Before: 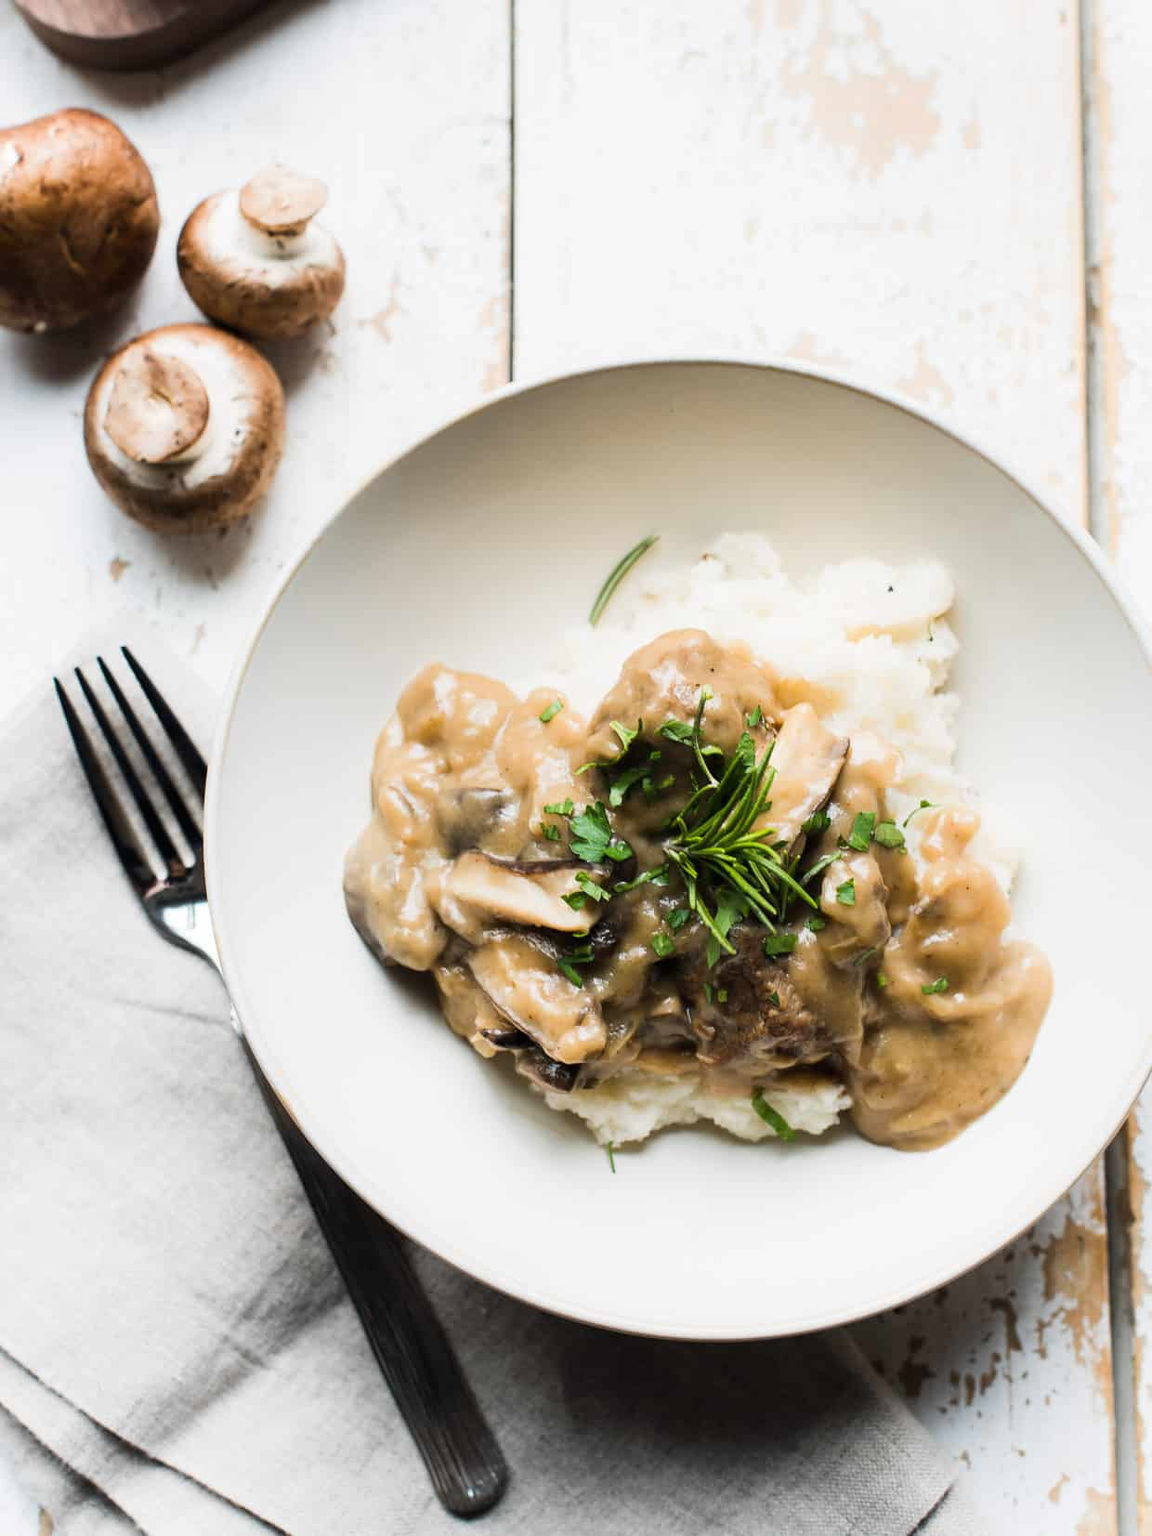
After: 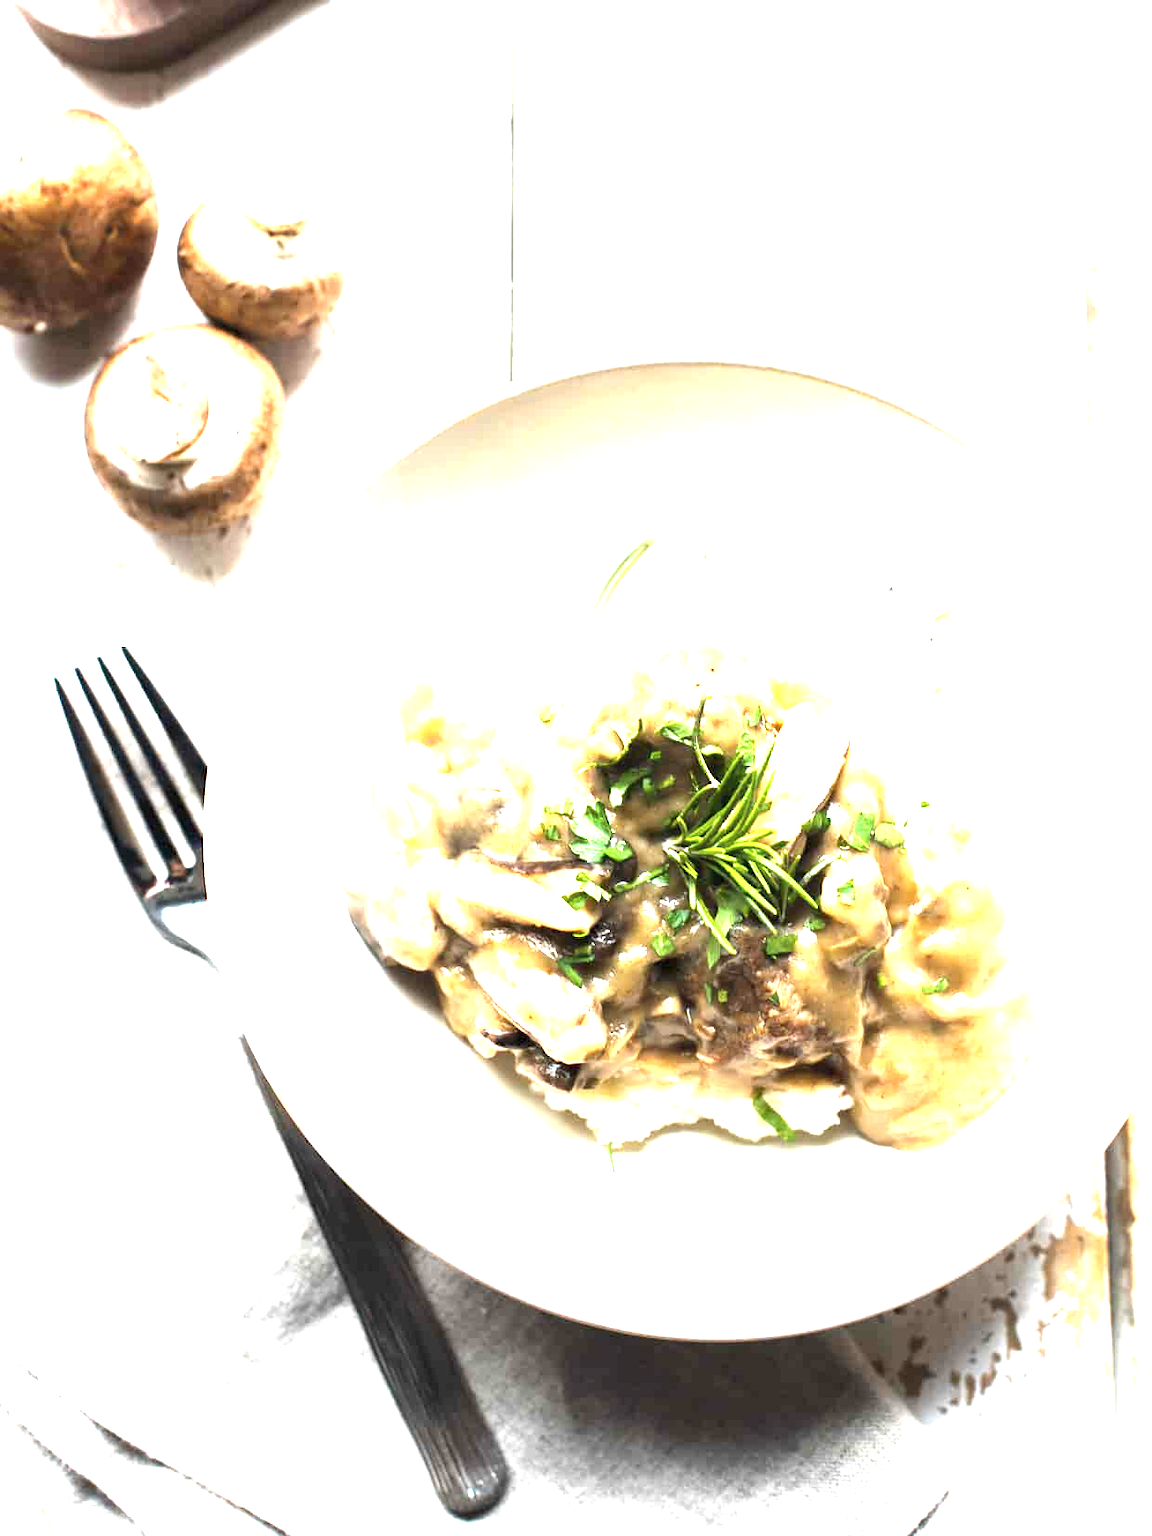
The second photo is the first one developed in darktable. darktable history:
contrast brightness saturation: saturation -0.05
exposure: black level correction 0, exposure 2.088 EV, compensate exposure bias true, compensate highlight preservation false
